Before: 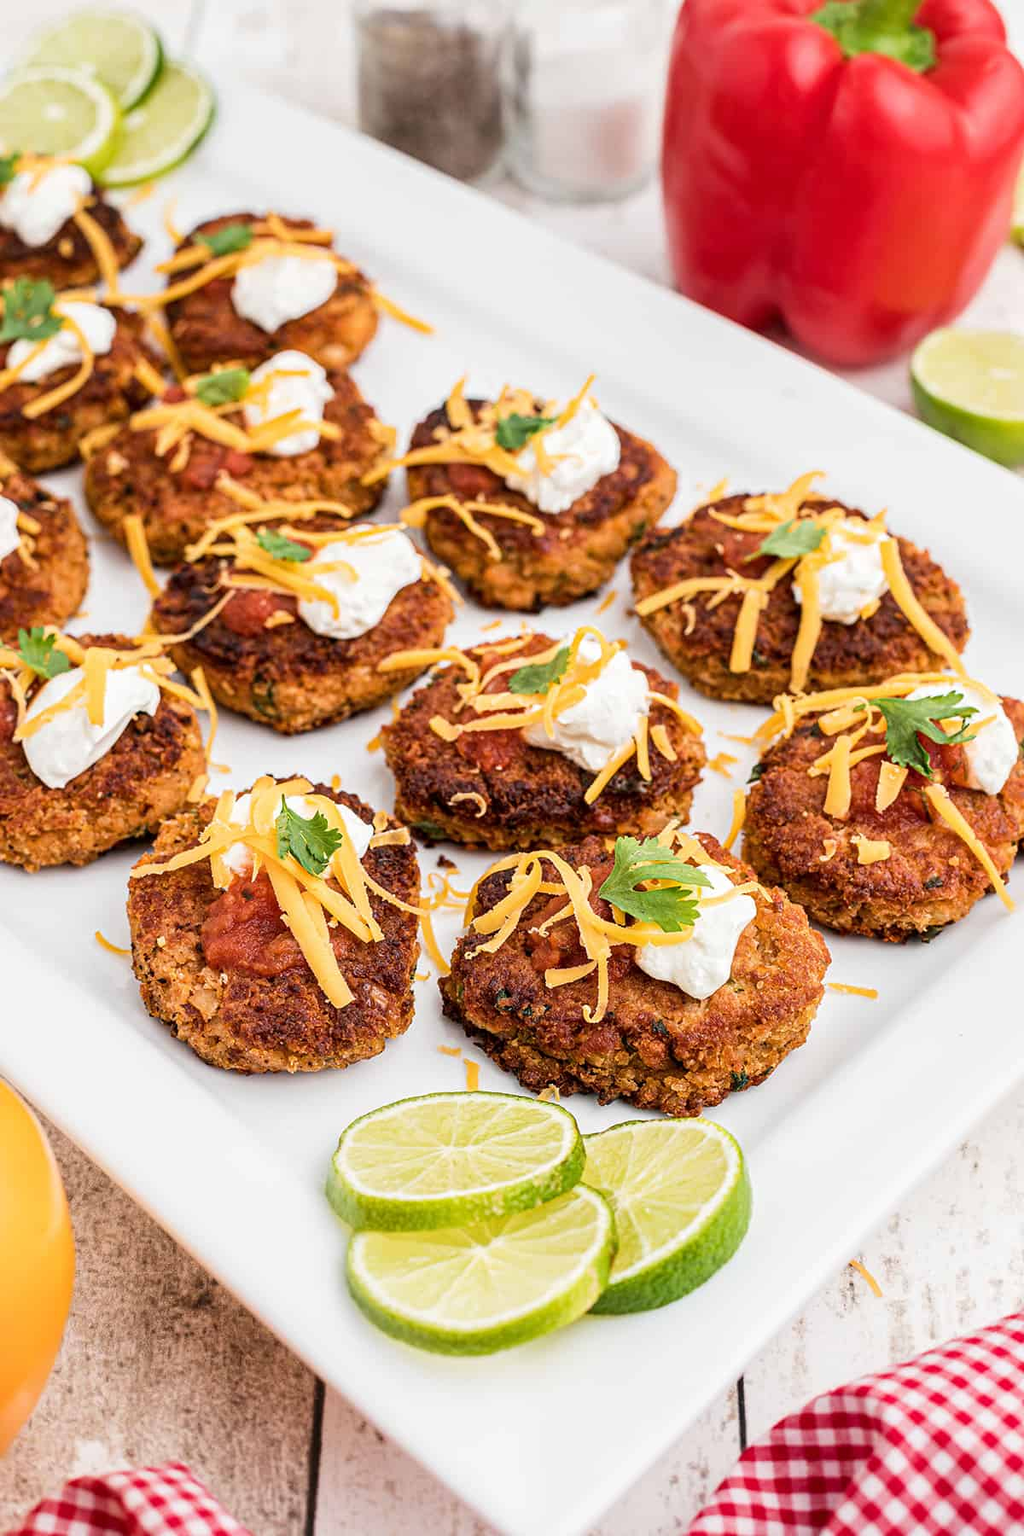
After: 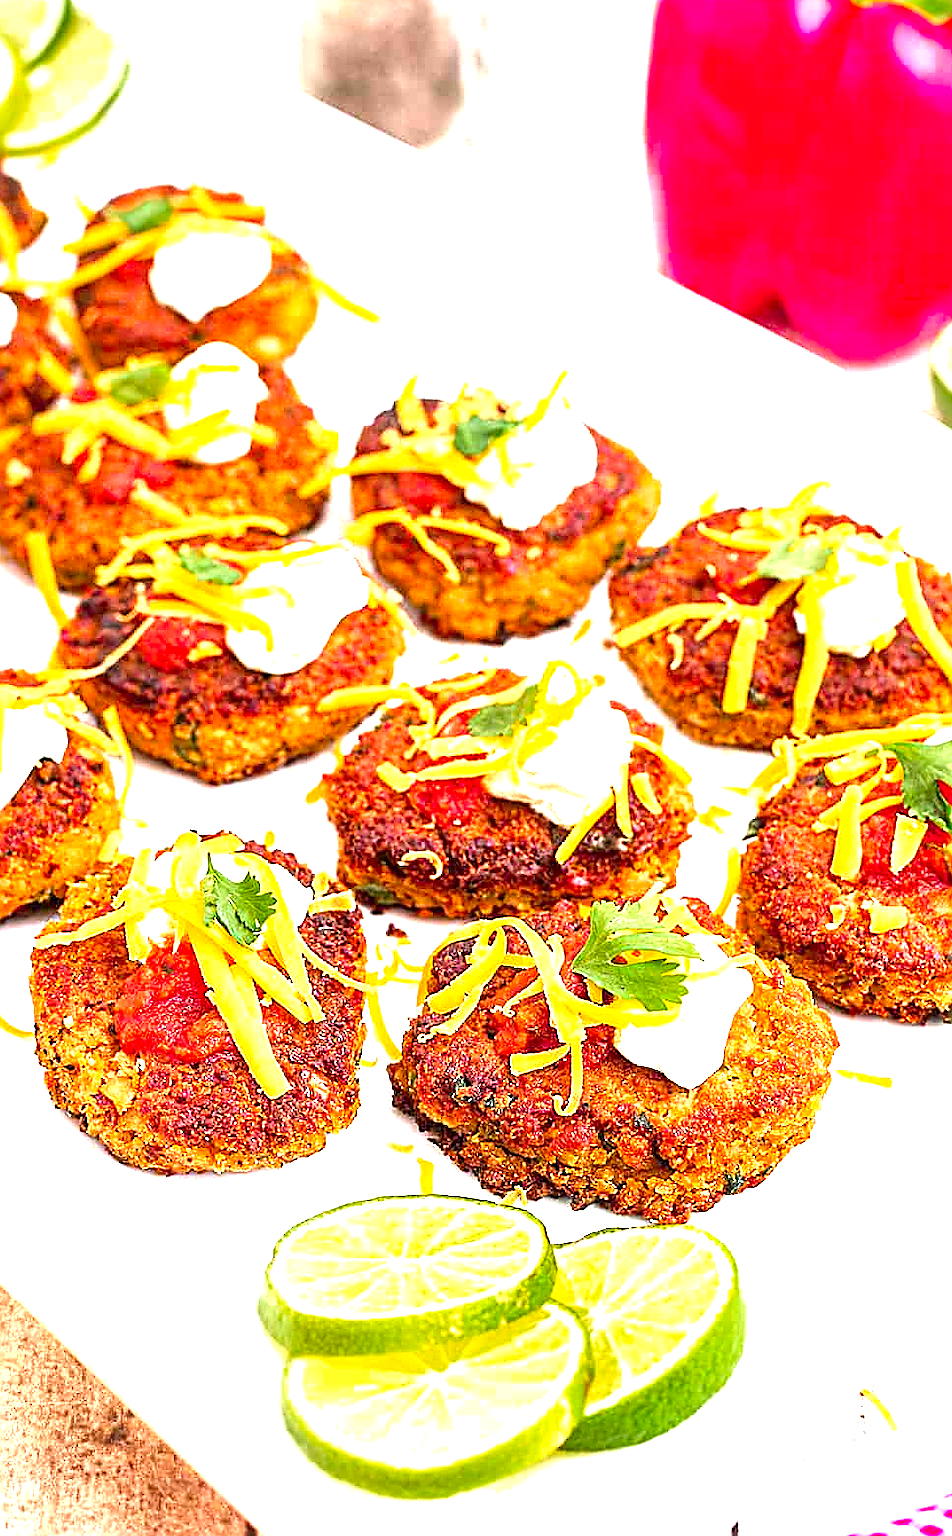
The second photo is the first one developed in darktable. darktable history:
crop: left 9.929%, top 3.475%, right 9.188%, bottom 9.529%
sharpen: radius 1.4, amount 1.25, threshold 0.7
exposure: black level correction 0, exposure 2.138 EV, compensate exposure bias true, compensate highlight preservation false
color zones: curves: ch0 [(0, 0.48) (0.209, 0.398) (0.305, 0.332) (0.429, 0.493) (0.571, 0.5) (0.714, 0.5) (0.857, 0.5) (1, 0.48)]; ch1 [(0, 0.633) (0.143, 0.586) (0.286, 0.489) (0.429, 0.448) (0.571, 0.31) (0.714, 0.335) (0.857, 0.492) (1, 0.633)]; ch2 [(0, 0.448) (0.143, 0.498) (0.286, 0.5) (0.429, 0.5) (0.571, 0.5) (0.714, 0.5) (0.857, 0.5) (1, 0.448)]
